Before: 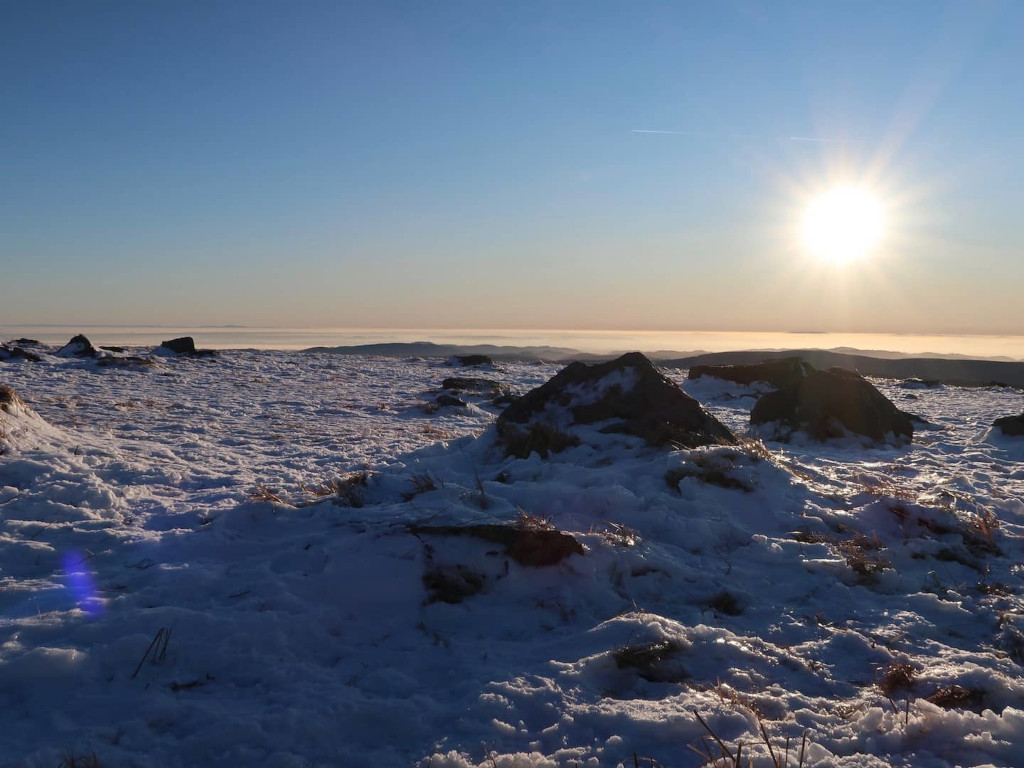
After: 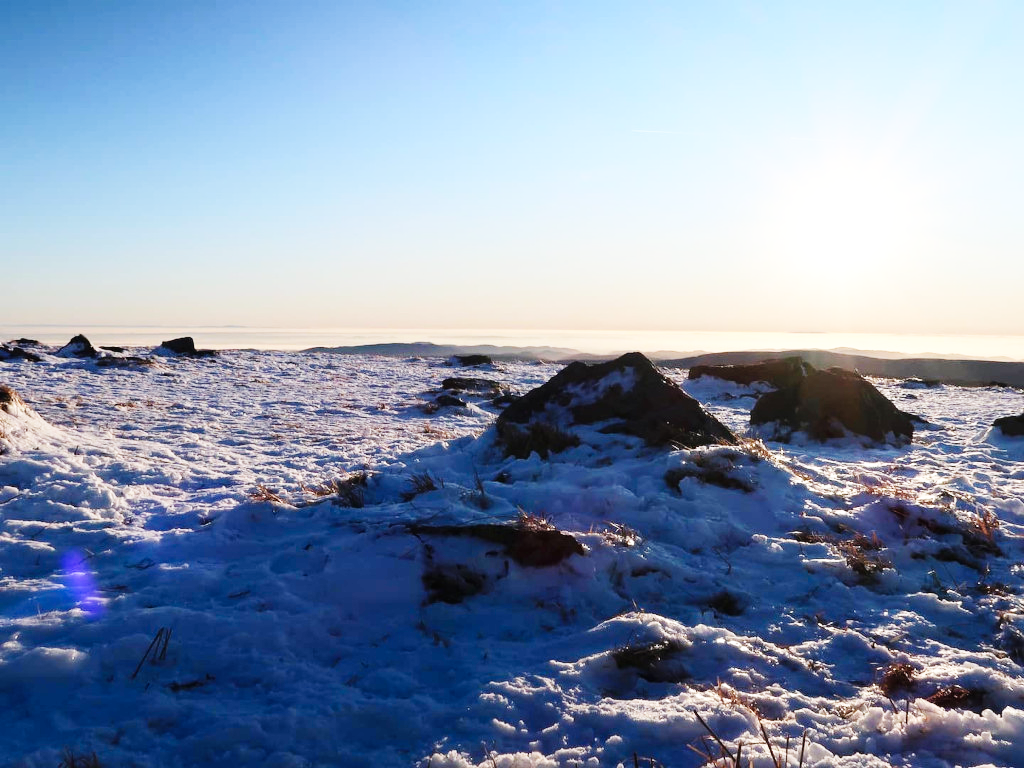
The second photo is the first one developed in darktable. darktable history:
shadows and highlights: shadows -23.08, highlights 46.15, soften with gaussian
base curve: curves: ch0 [(0, 0.003) (0.001, 0.002) (0.006, 0.004) (0.02, 0.022) (0.048, 0.086) (0.094, 0.234) (0.162, 0.431) (0.258, 0.629) (0.385, 0.8) (0.548, 0.918) (0.751, 0.988) (1, 1)], preserve colors none
